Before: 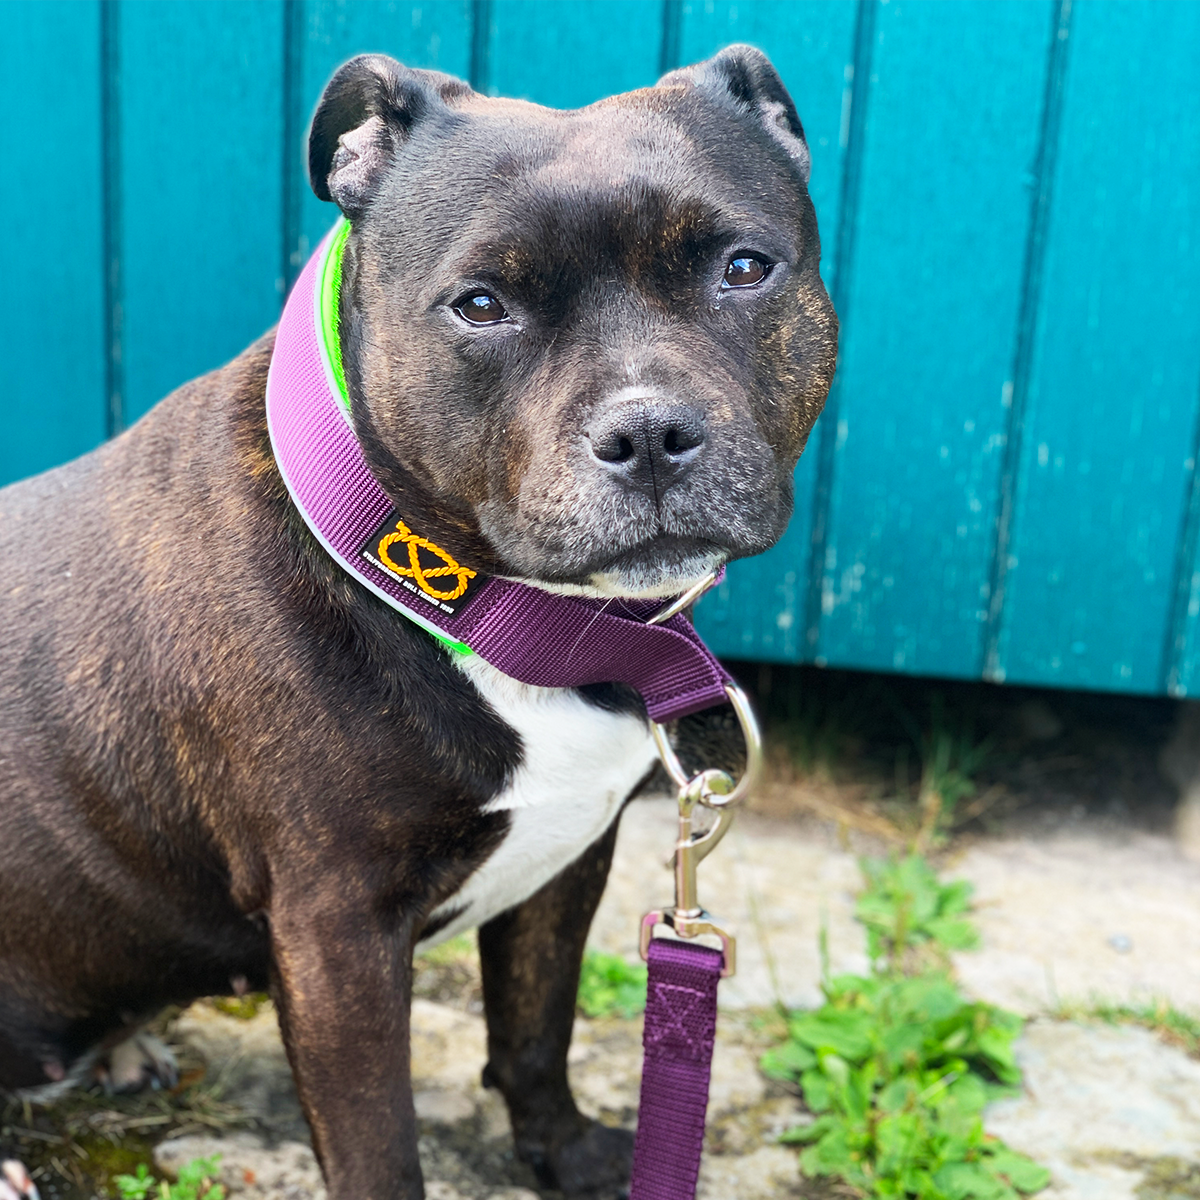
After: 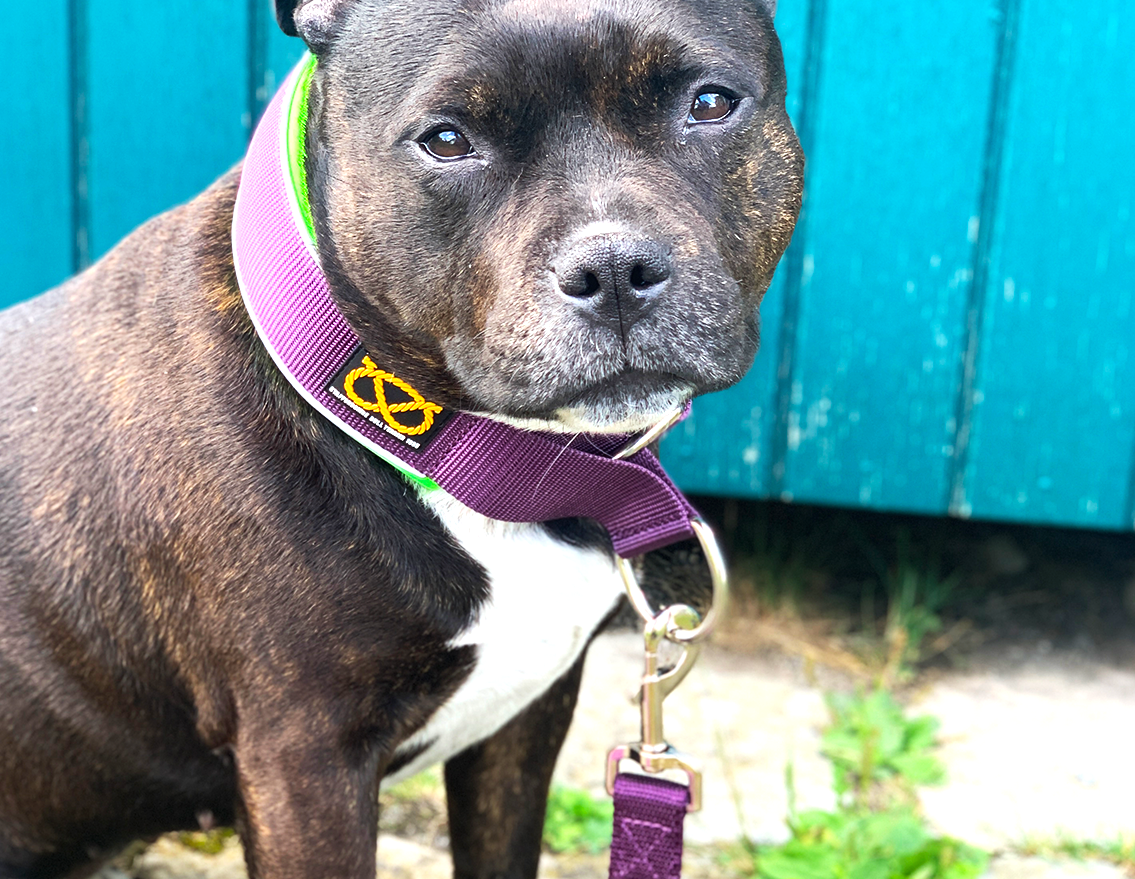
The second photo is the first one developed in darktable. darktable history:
exposure: black level correction 0, exposure 0.5 EV, compensate highlight preservation false
crop and rotate: left 2.871%, top 13.776%, right 2.534%, bottom 12.898%
